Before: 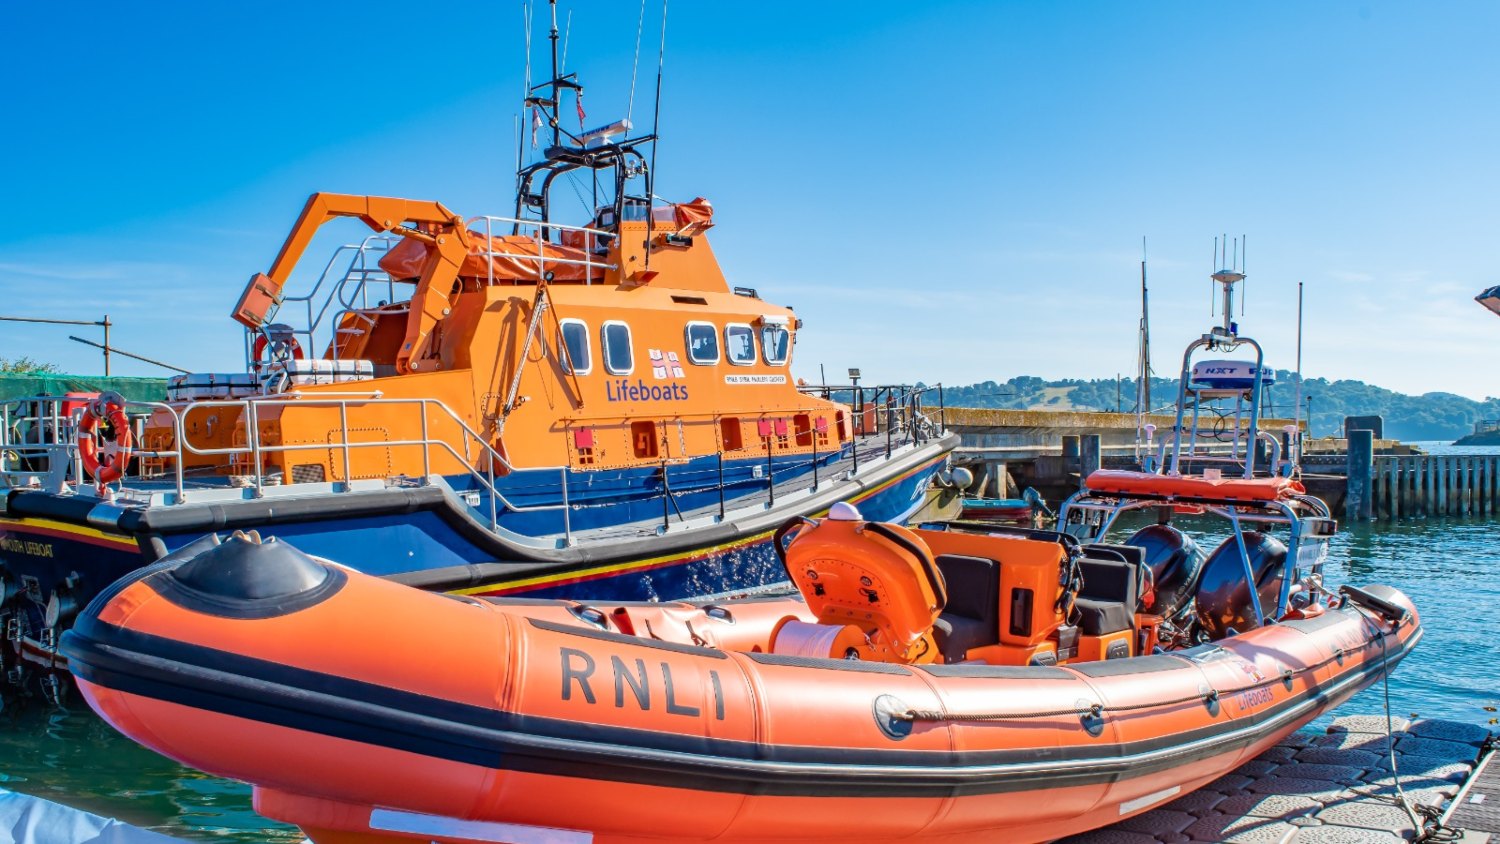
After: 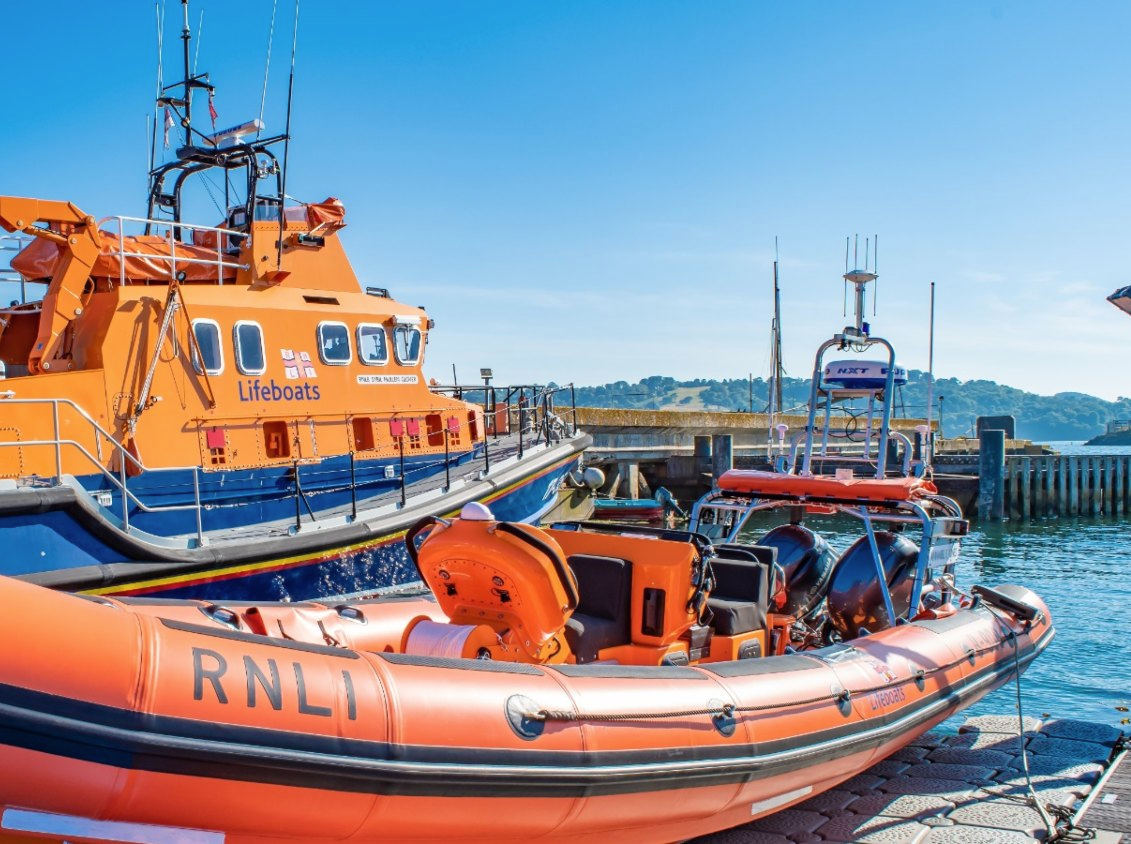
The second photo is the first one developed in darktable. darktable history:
contrast brightness saturation: saturation -0.05
crop and rotate: left 24.6%
